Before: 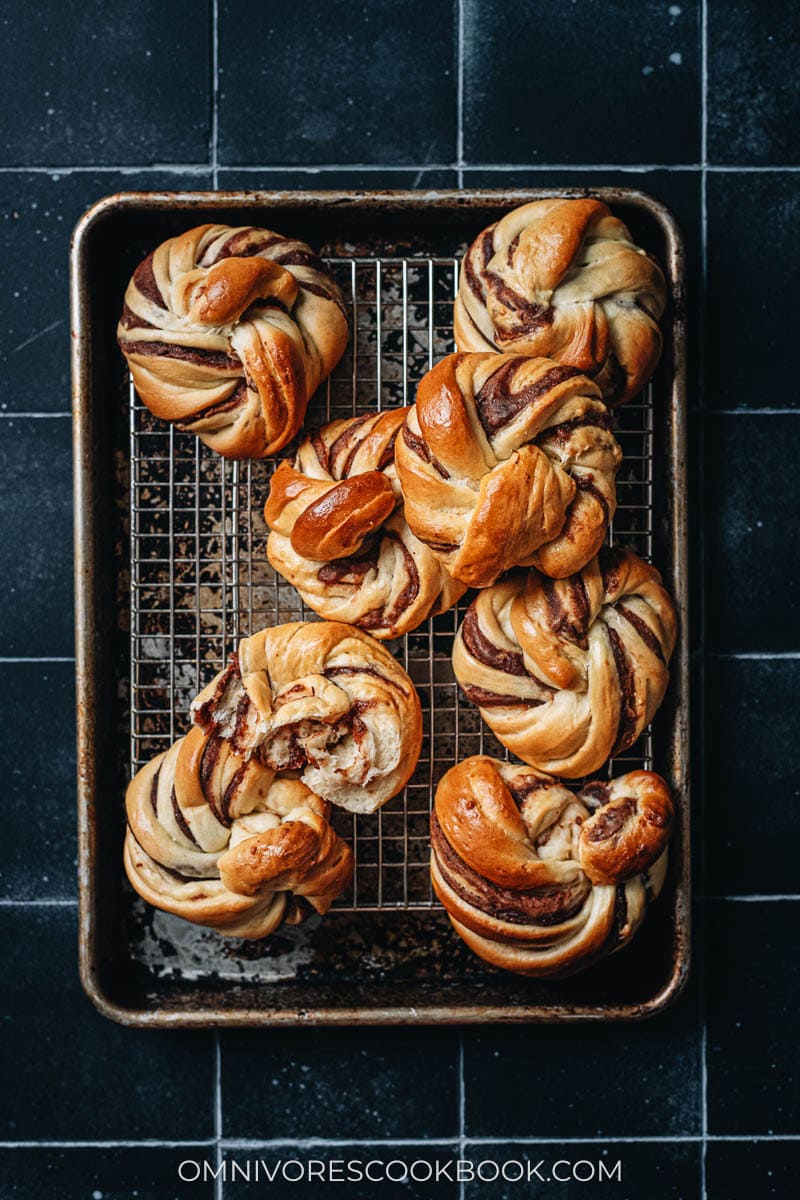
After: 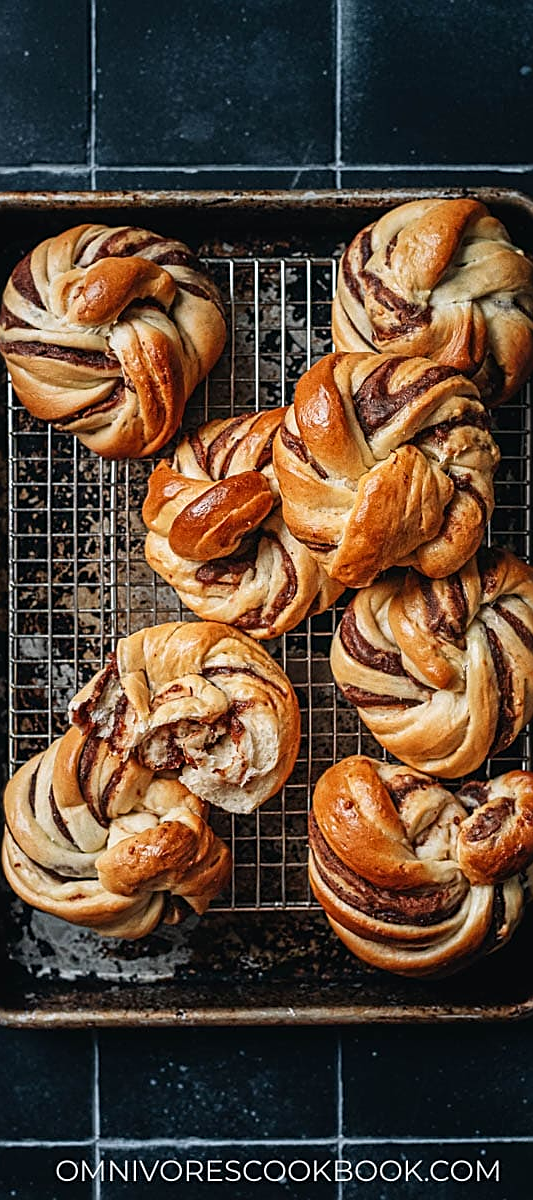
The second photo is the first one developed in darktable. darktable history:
sharpen: on, module defaults
crop and rotate: left 15.31%, right 18.017%
